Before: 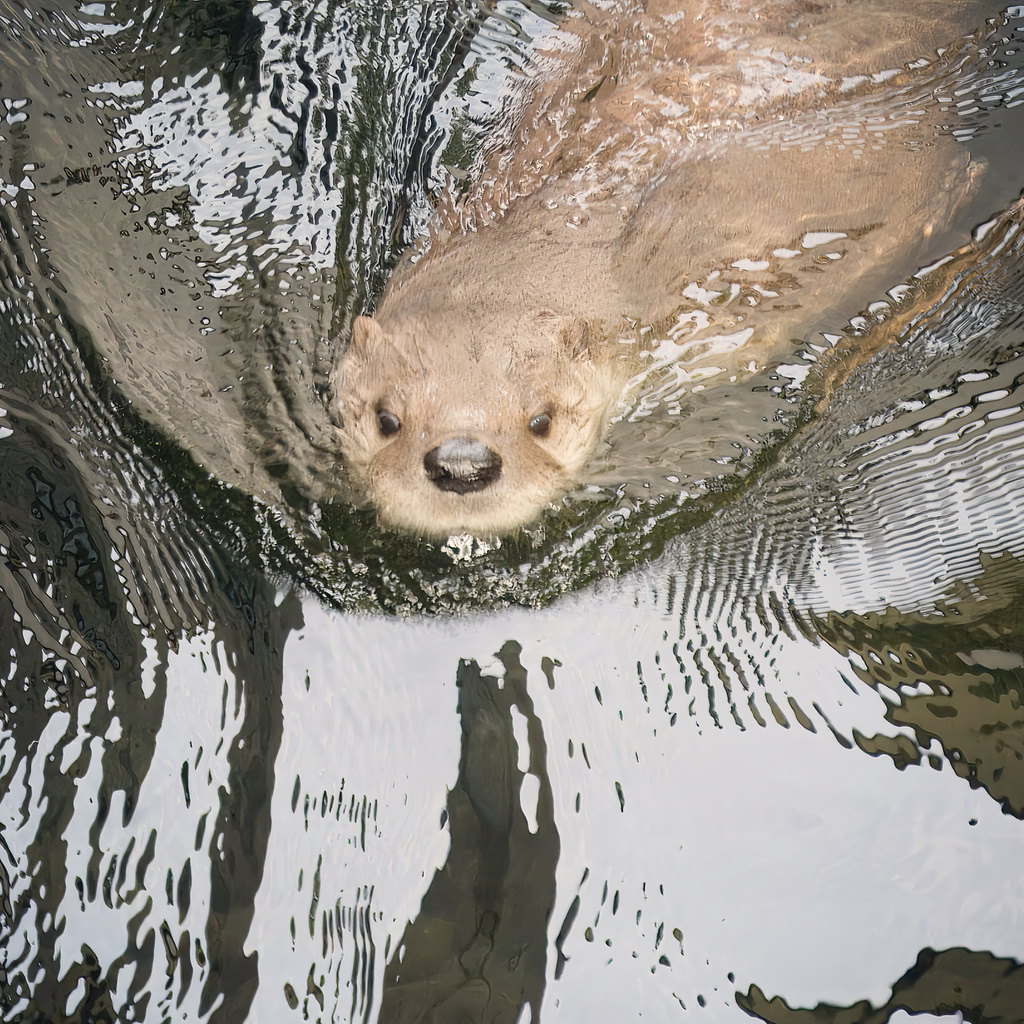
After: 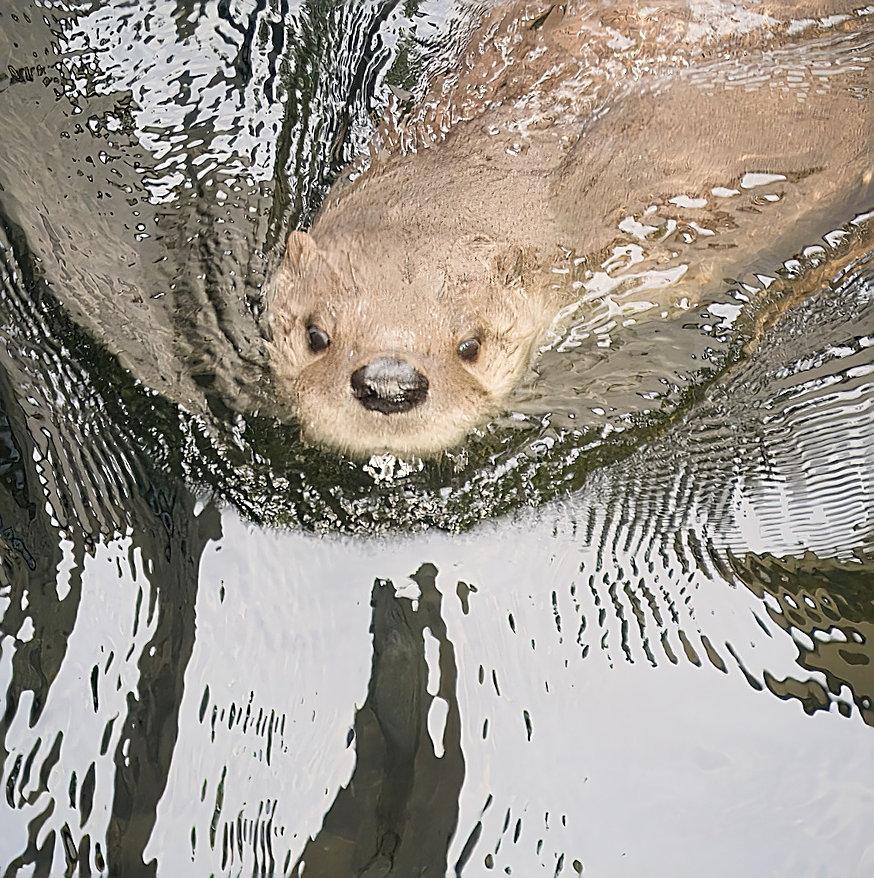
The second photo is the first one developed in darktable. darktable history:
crop and rotate: angle -3.26°, left 5.124%, top 5.216%, right 4.715%, bottom 4.281%
sharpen: amount 0.905
